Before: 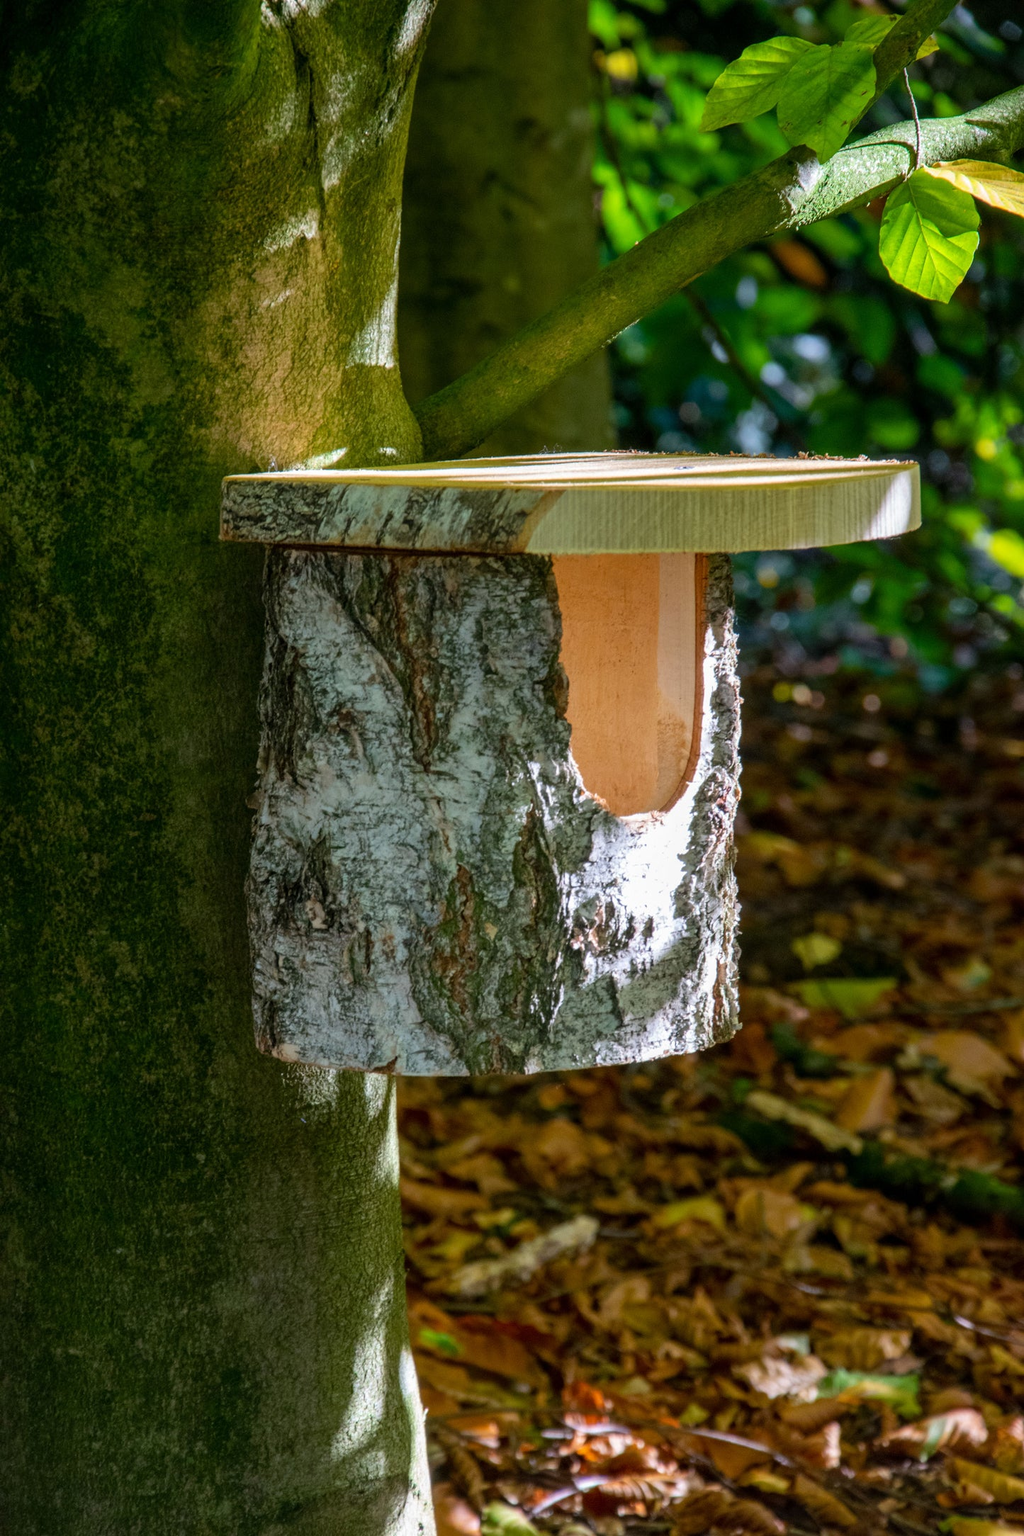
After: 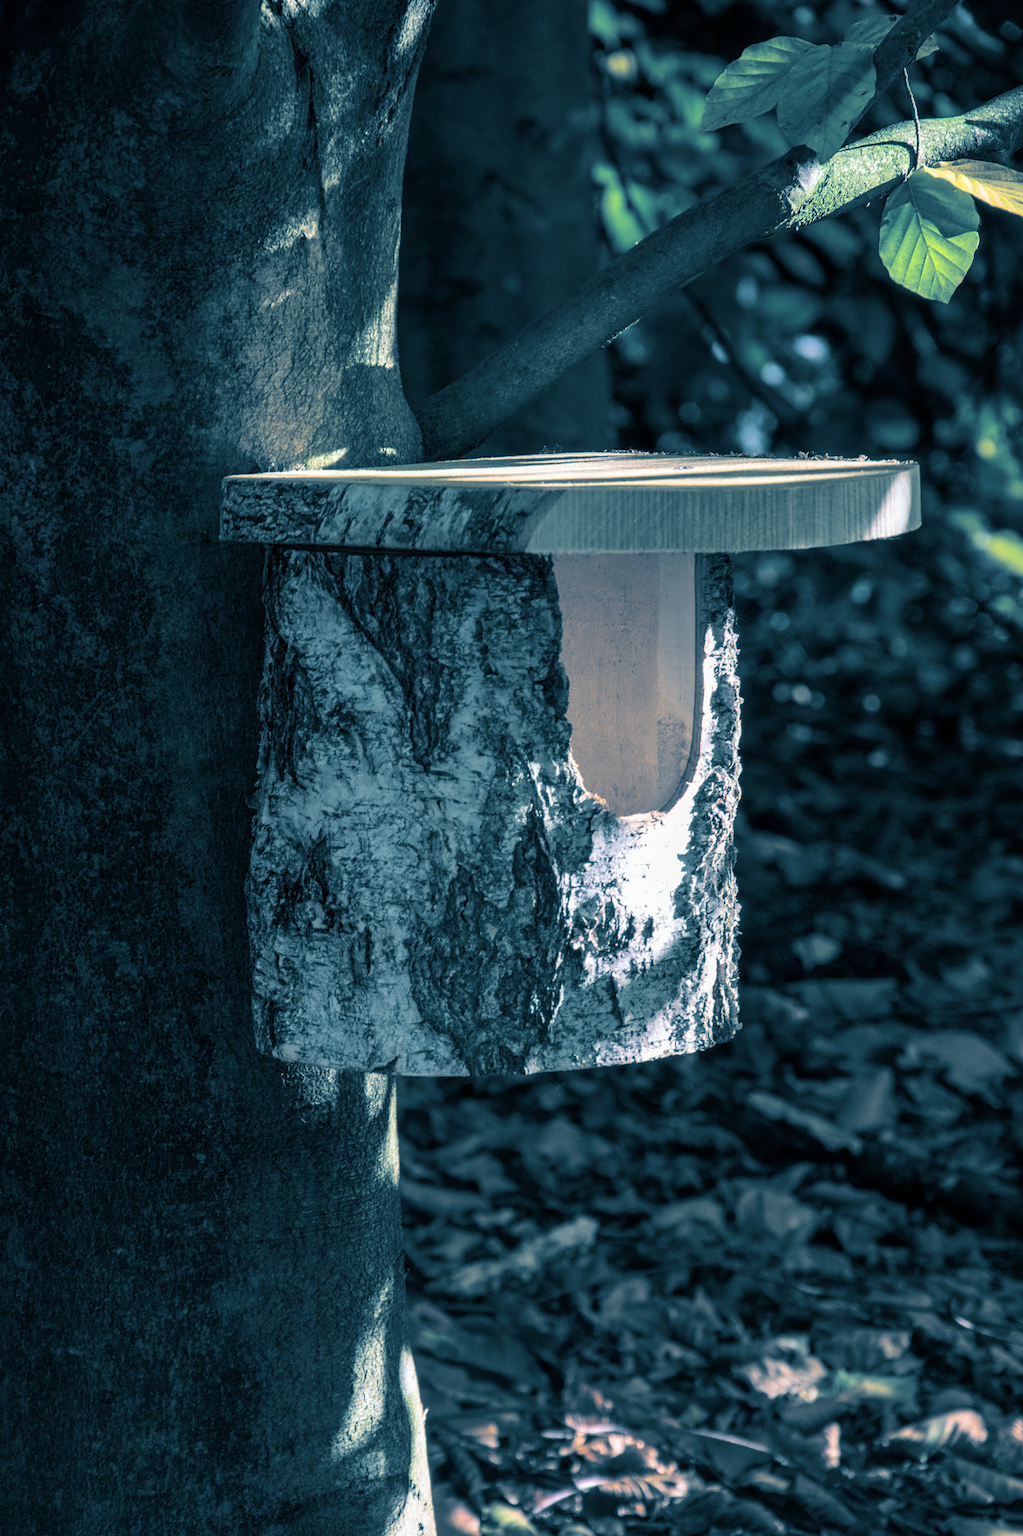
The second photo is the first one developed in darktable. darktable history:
split-toning: shadows › hue 212.4°, balance -70
contrast equalizer: y [[0.5 ×4, 0.525, 0.667], [0.5 ×6], [0.5 ×6], [0 ×4, 0.042, 0], [0, 0, 0.004, 0.1, 0.191, 0.131]]
